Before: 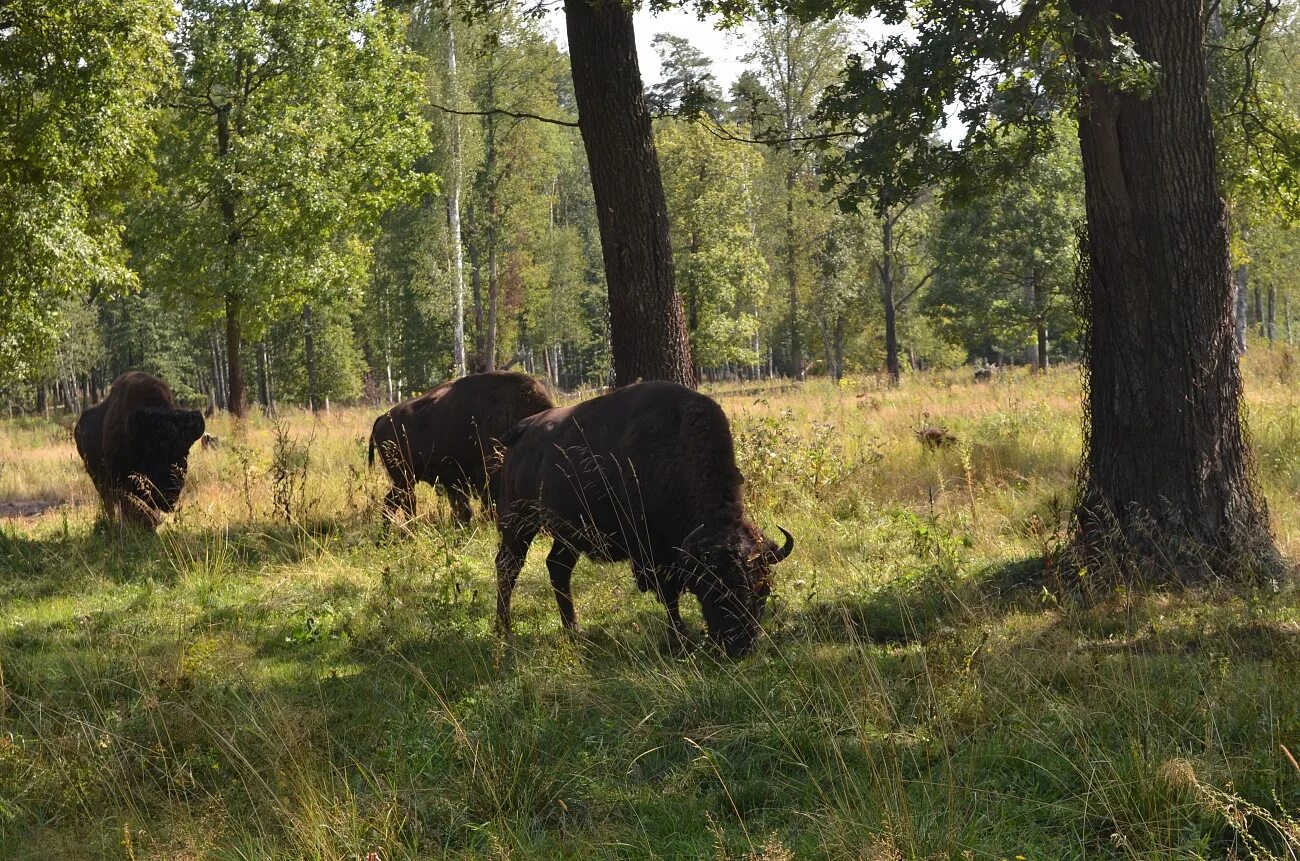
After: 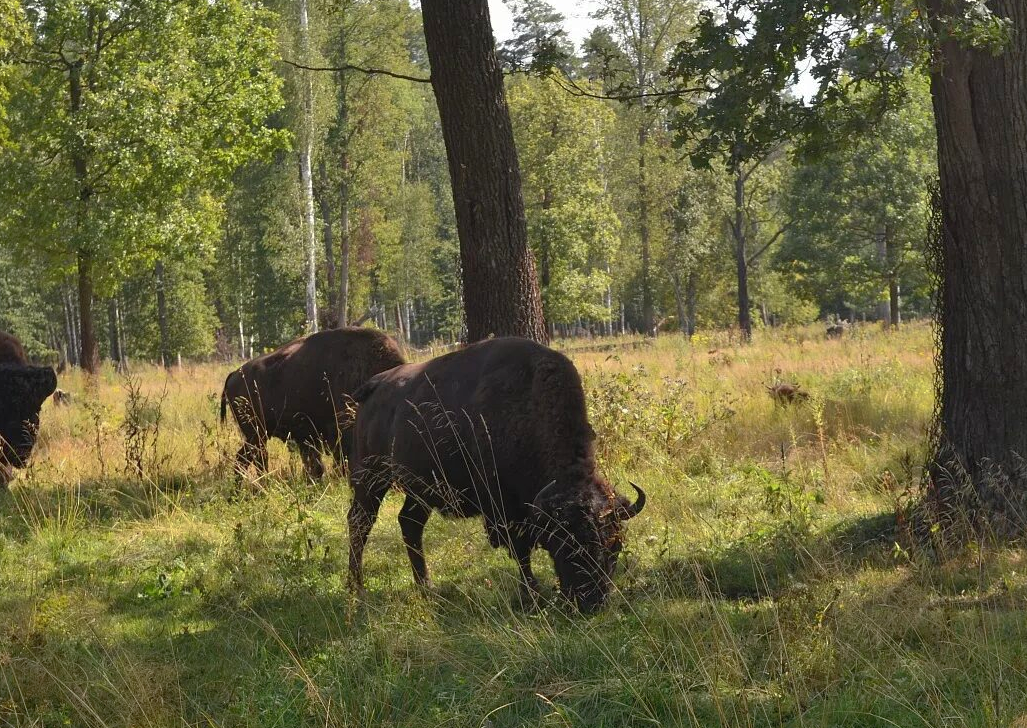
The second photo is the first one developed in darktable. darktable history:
crop: left 11.397%, top 5.188%, right 9.59%, bottom 10.198%
shadows and highlights: on, module defaults
